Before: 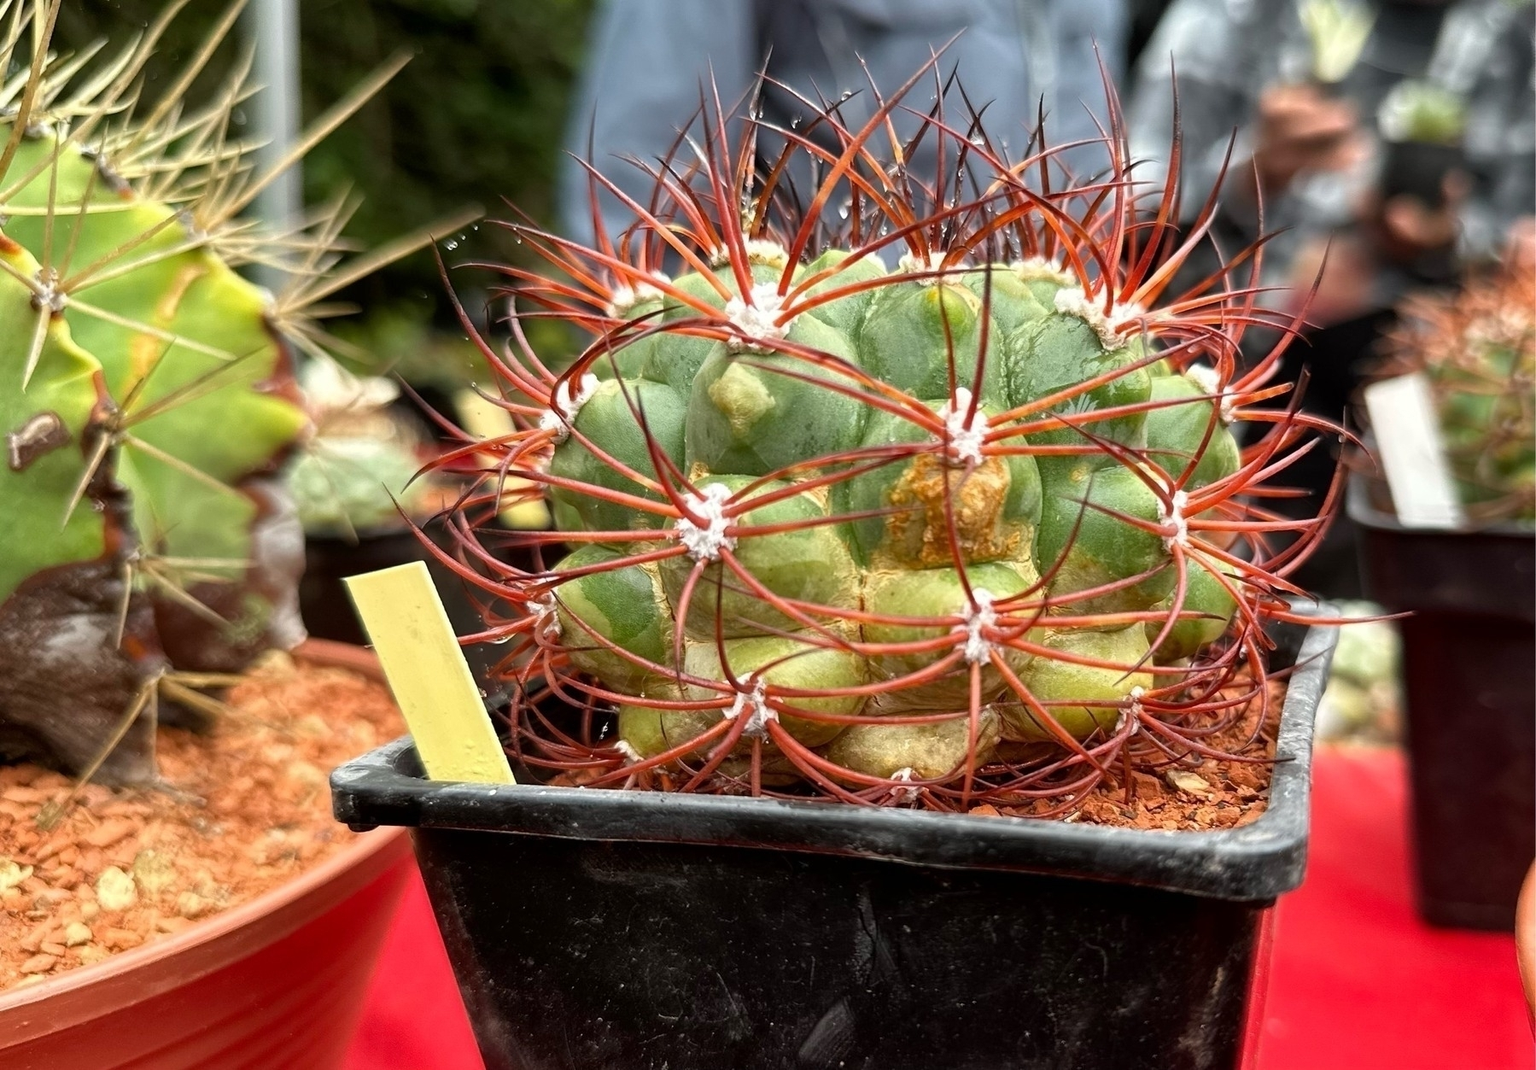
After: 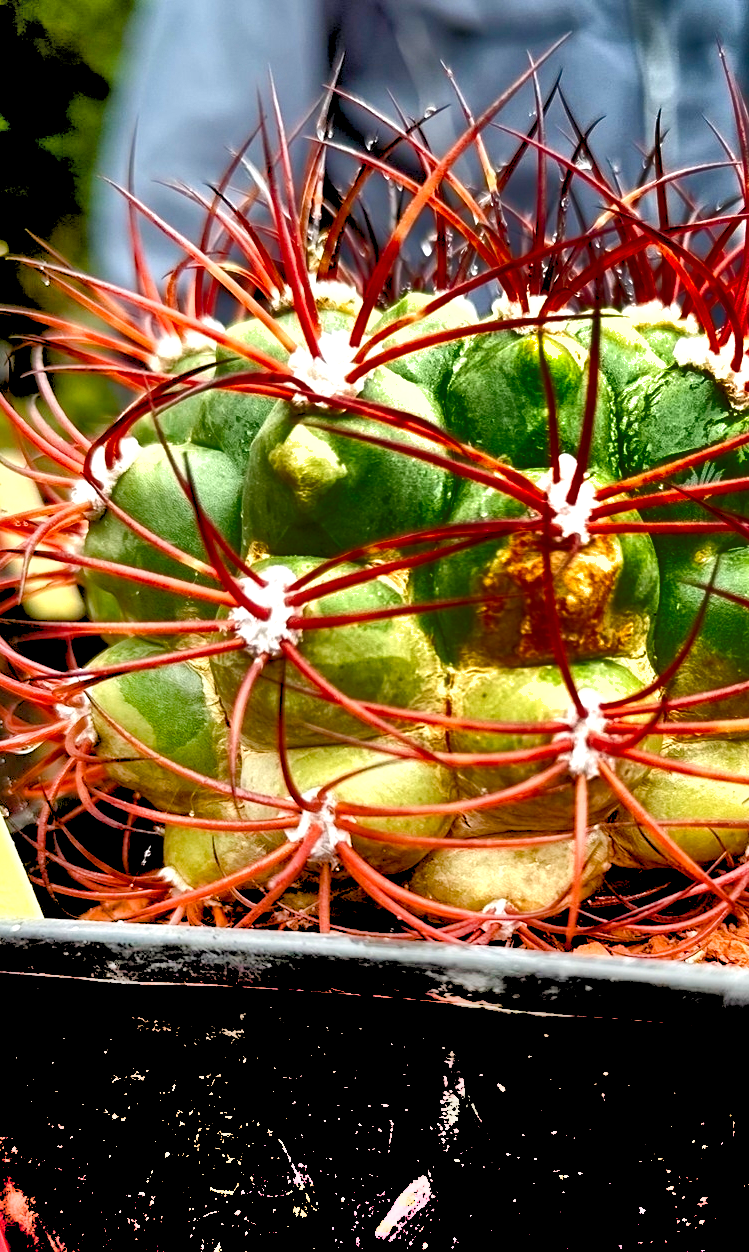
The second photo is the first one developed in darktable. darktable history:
exposure: black level correction 0.012, exposure 0.7 EV, compensate exposure bias true, compensate highlight preservation false
local contrast: mode bilateral grid, contrast 20, coarseness 50, detail 132%, midtone range 0.2
crop: left 31.229%, right 27.105%
color balance rgb: perceptual saturation grading › global saturation 20%, perceptual saturation grading › highlights -25%, perceptual saturation grading › shadows 25%
levels: levels [0, 0.474, 0.947]
rgb levels: preserve colors sum RGB, levels [[0.038, 0.433, 0.934], [0, 0.5, 1], [0, 0.5, 1]]
shadows and highlights: radius 123.98, shadows 100, white point adjustment -3, highlights -100, highlights color adjustment 89.84%, soften with gaussian
